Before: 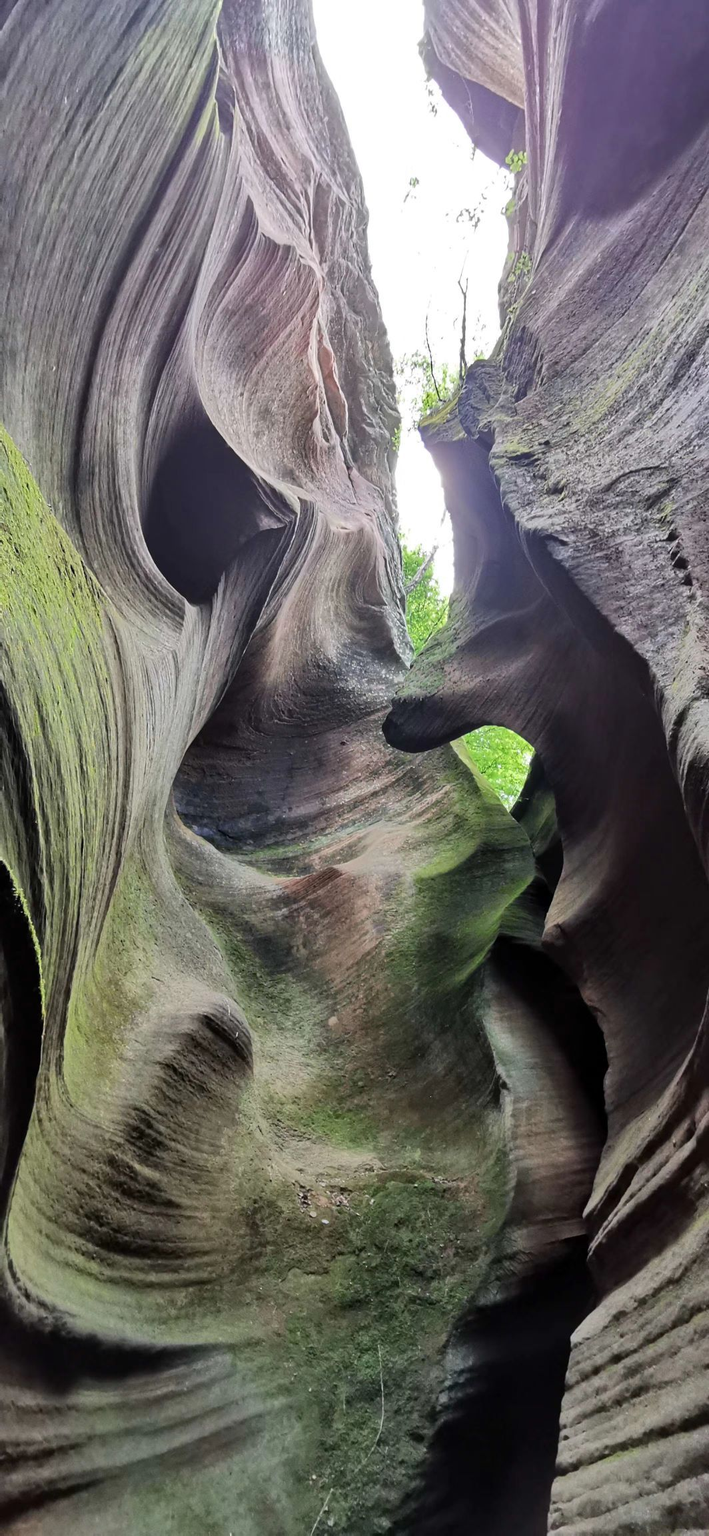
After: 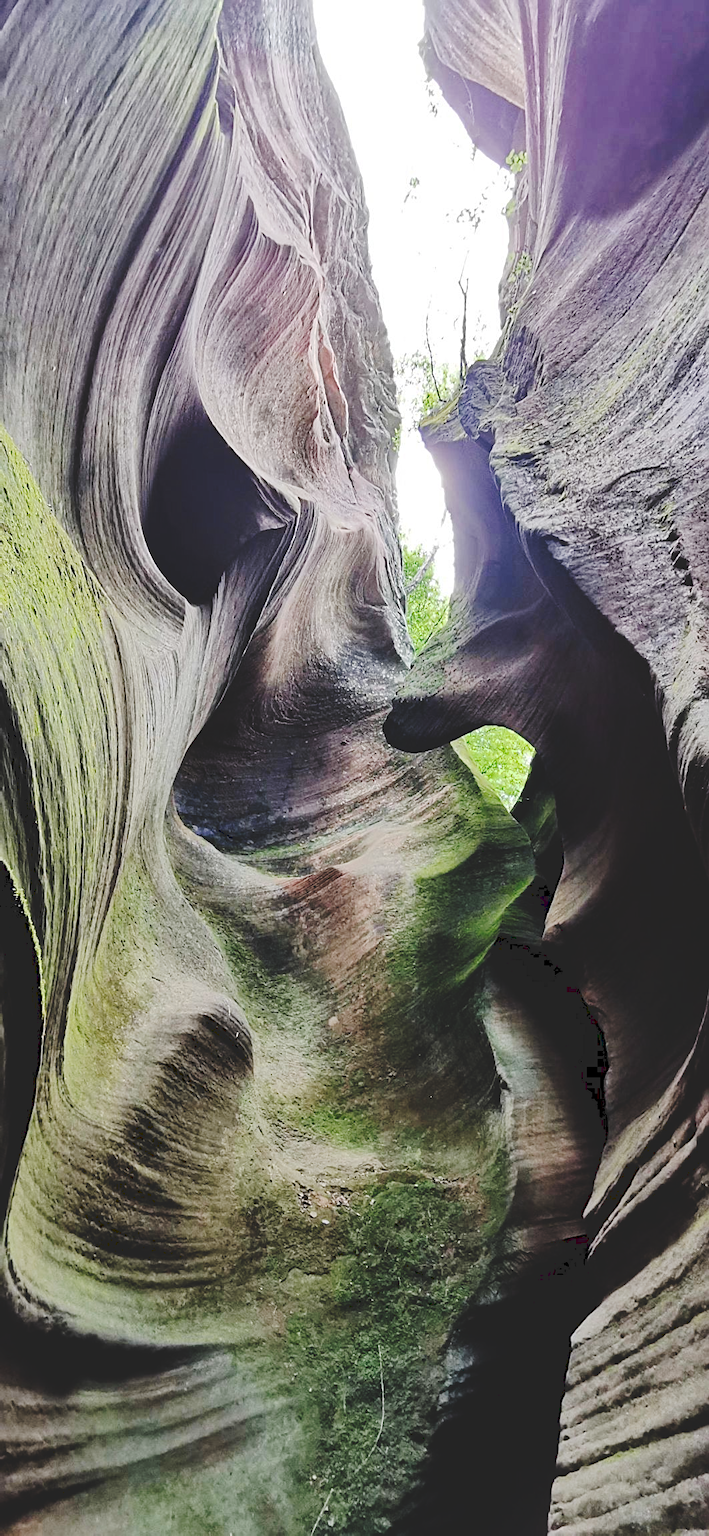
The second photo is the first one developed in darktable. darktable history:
sharpen: radius 2.167, amount 0.381, threshold 0
tone curve: curves: ch0 [(0, 0) (0.003, 0.14) (0.011, 0.141) (0.025, 0.141) (0.044, 0.142) (0.069, 0.146) (0.1, 0.151) (0.136, 0.16) (0.177, 0.182) (0.224, 0.214) (0.277, 0.272) (0.335, 0.35) (0.399, 0.453) (0.468, 0.548) (0.543, 0.634) (0.623, 0.715) (0.709, 0.778) (0.801, 0.848) (0.898, 0.902) (1, 1)], preserve colors none
